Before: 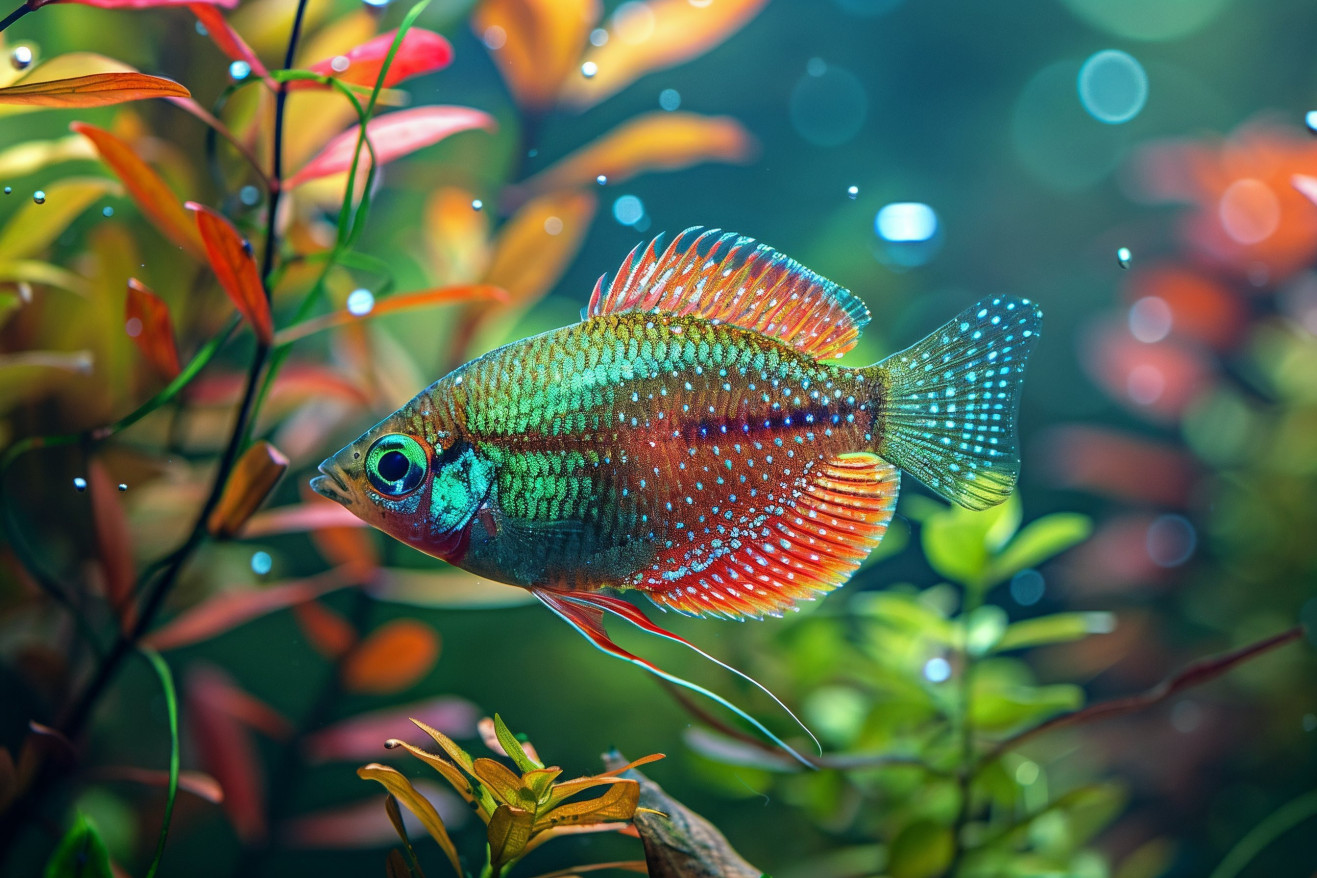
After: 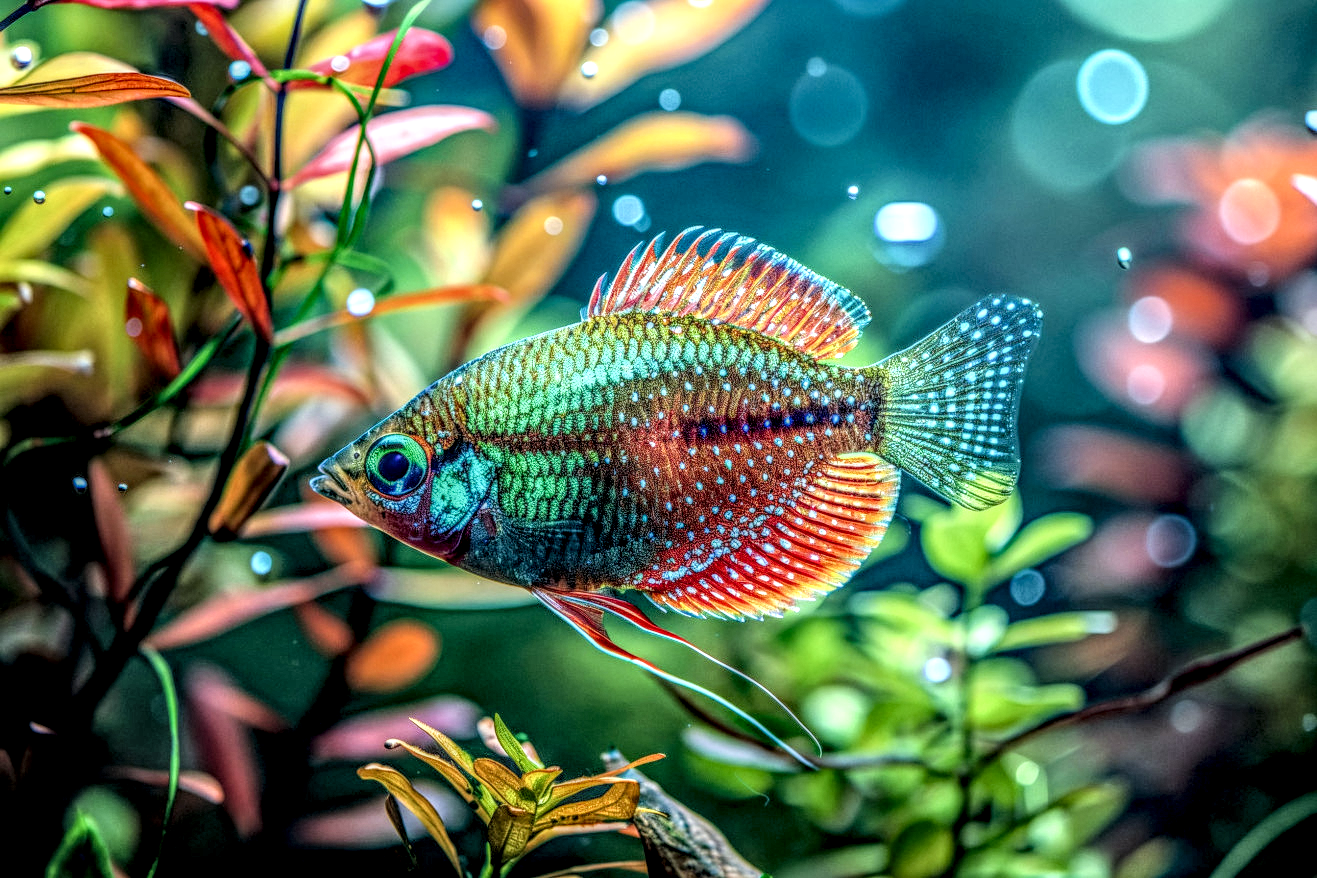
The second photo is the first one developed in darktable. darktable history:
filmic rgb: black relative exposure -7.15 EV, white relative exposure 5.36 EV, hardness 3.02
local contrast: highlights 0%, shadows 0%, detail 300%, midtone range 0.3
white balance: red 0.925, blue 1.046
levels: levels [0, 0.435, 0.917]
